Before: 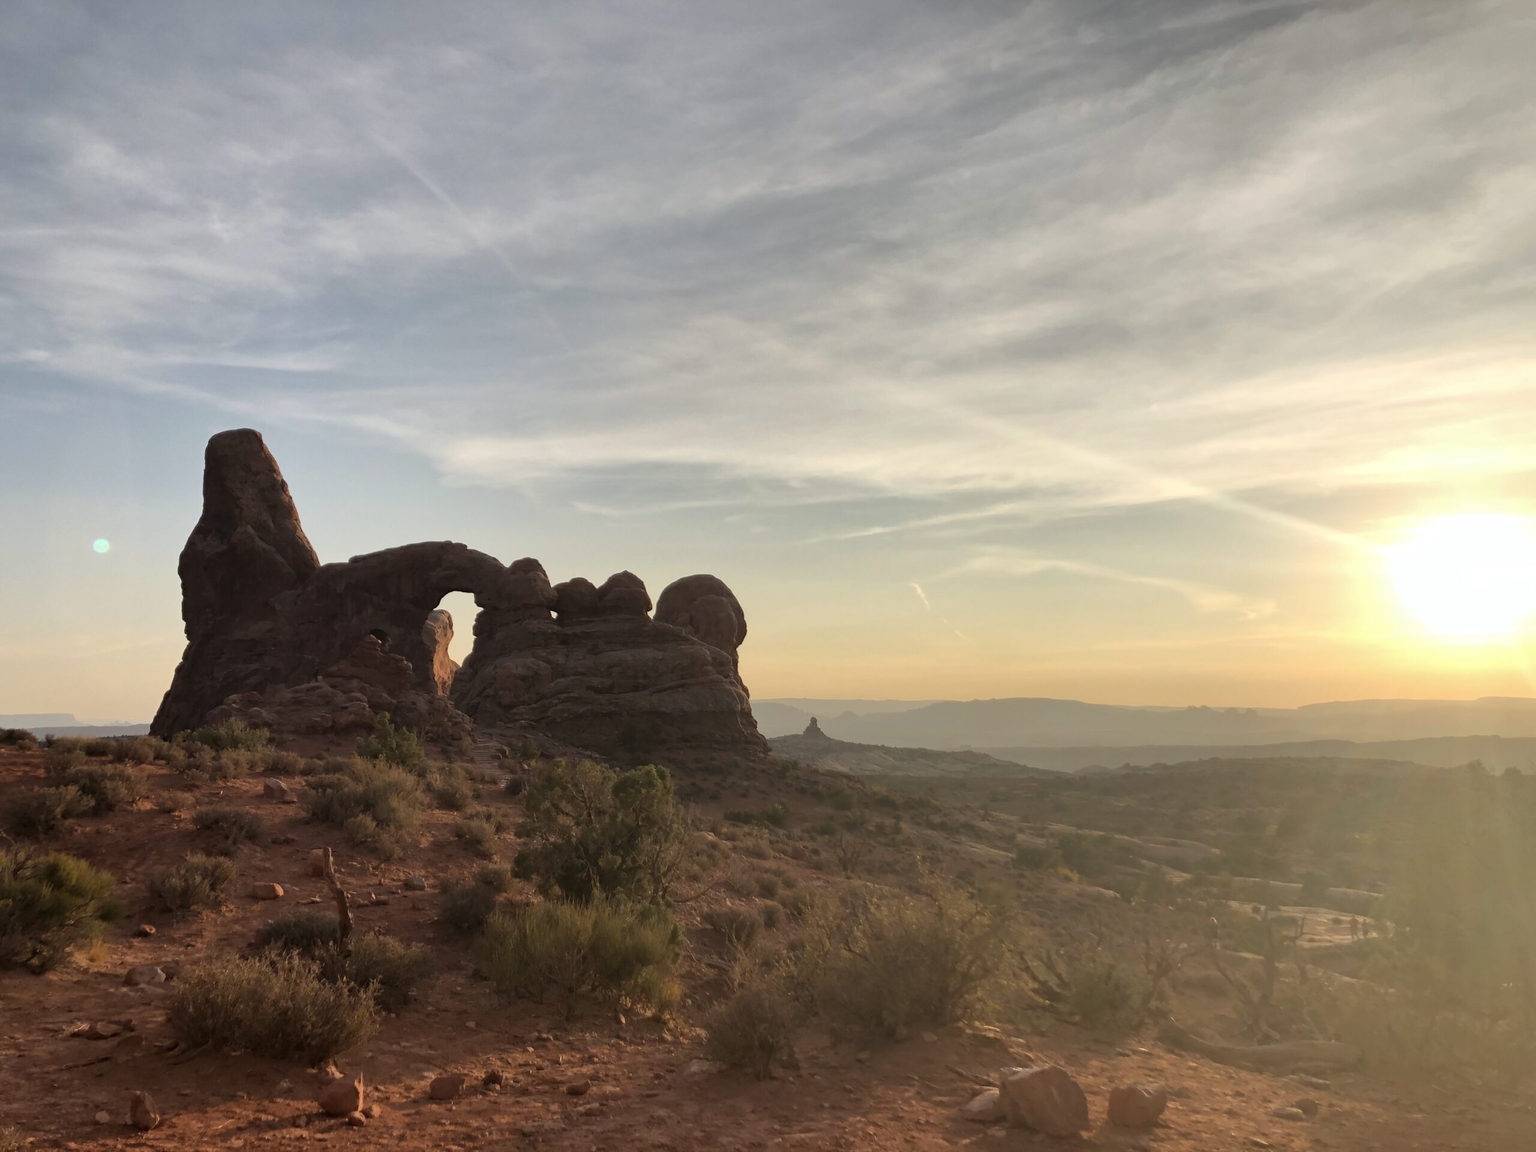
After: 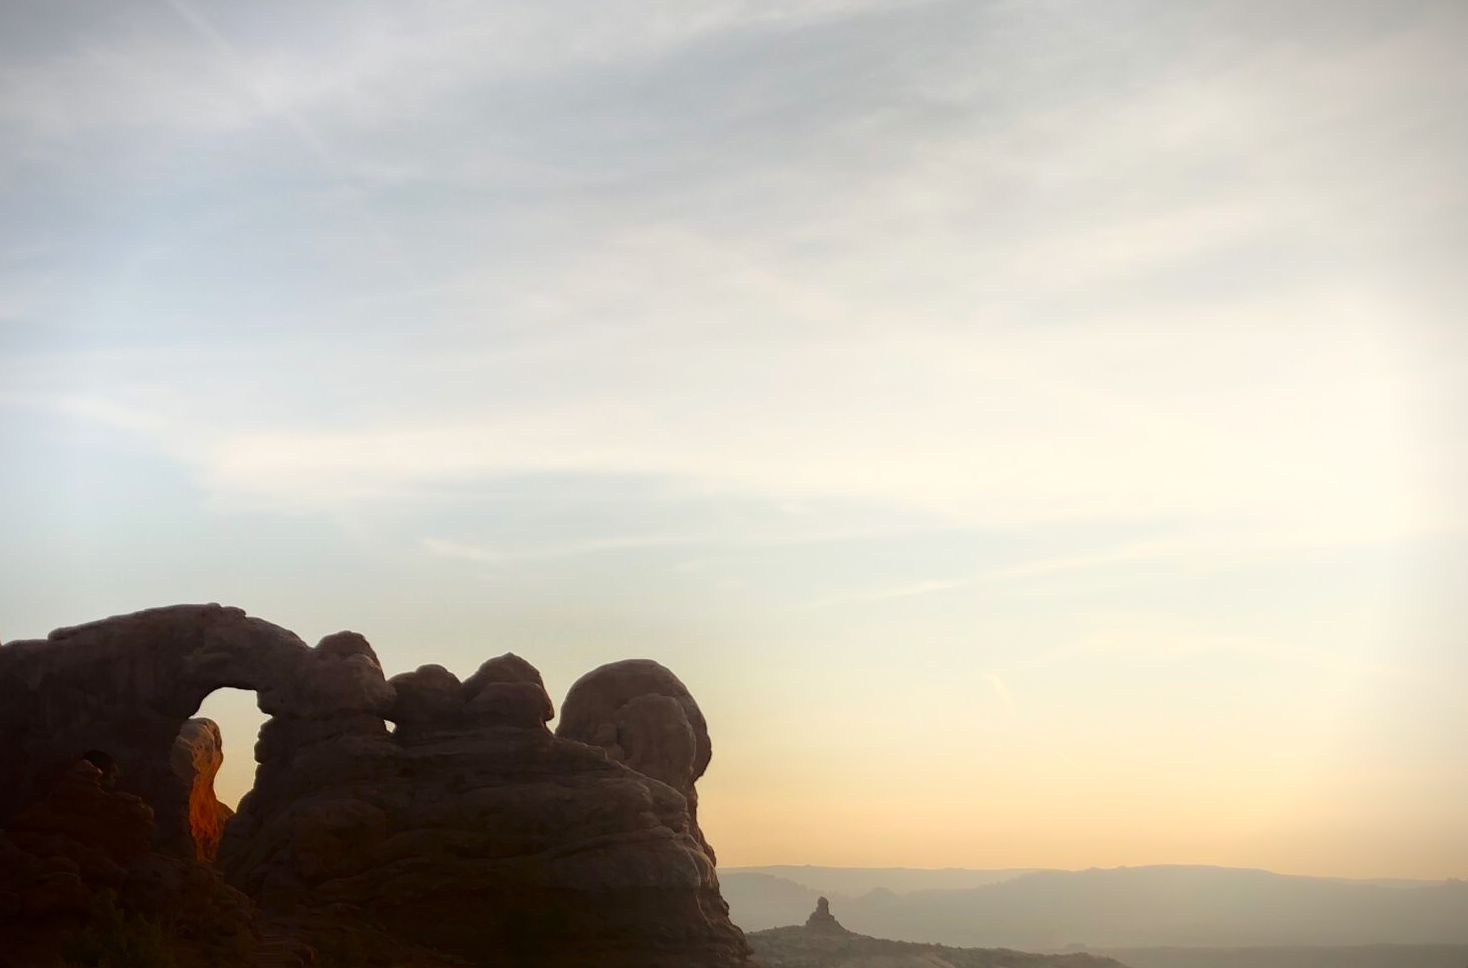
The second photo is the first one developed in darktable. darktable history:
crop: left 20.823%, top 15.553%, right 21.828%, bottom 34.006%
shadows and highlights: shadows -89.24, highlights 91.84, highlights color adjustment 38.91%, soften with gaussian
vignetting: fall-off start 89.16%, fall-off radius 44.47%, brightness -0.579, saturation -0.26, width/height ratio 1.159, unbound false
